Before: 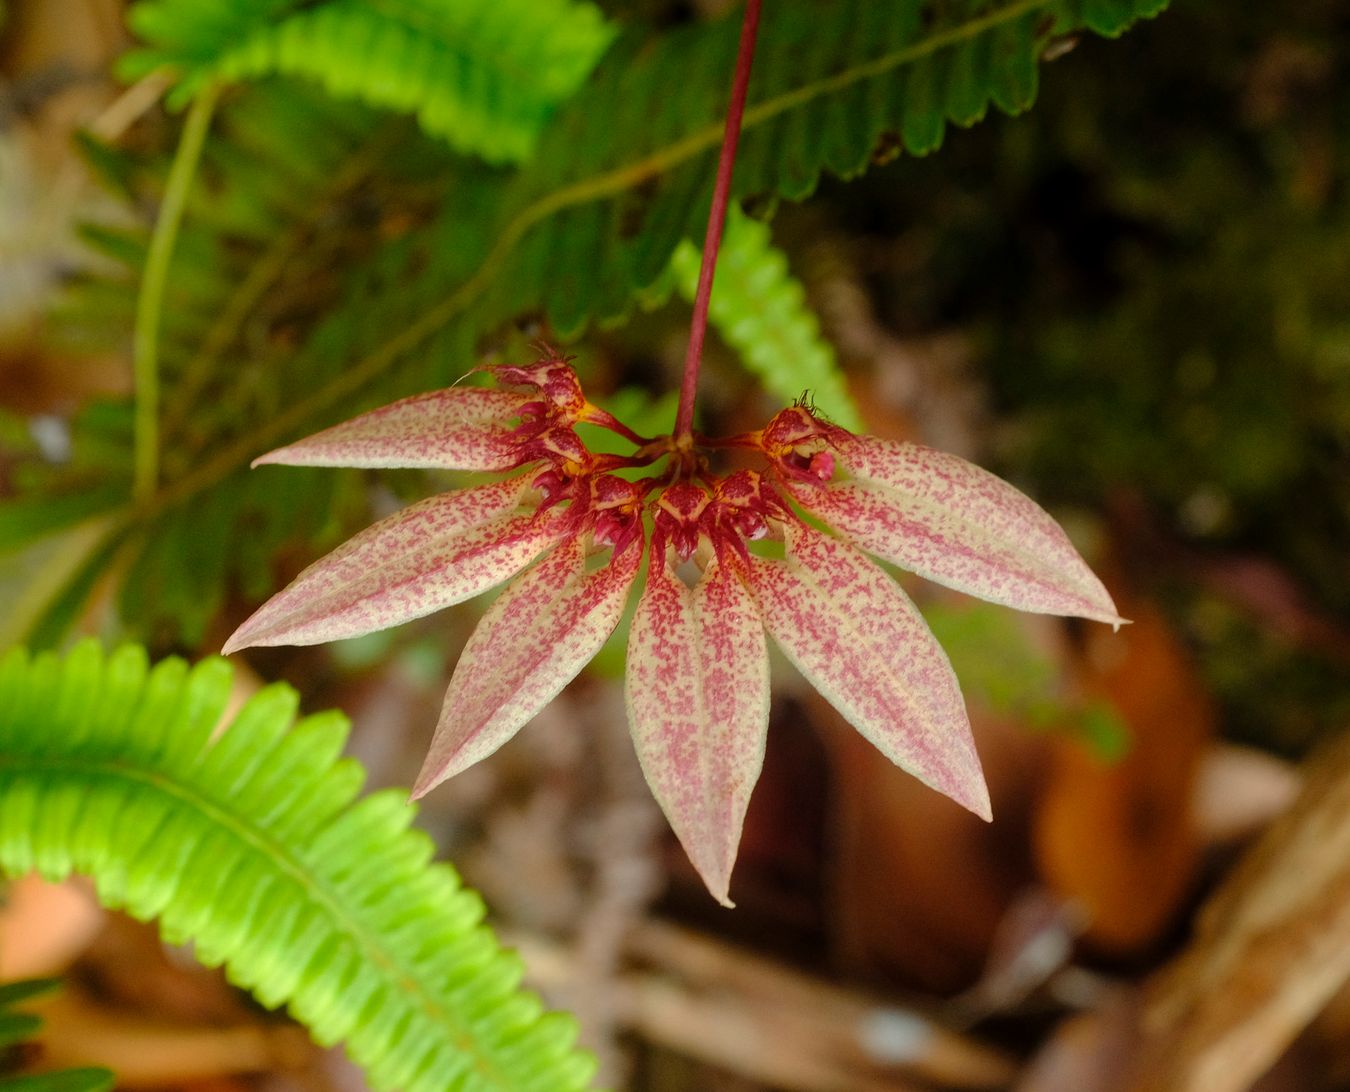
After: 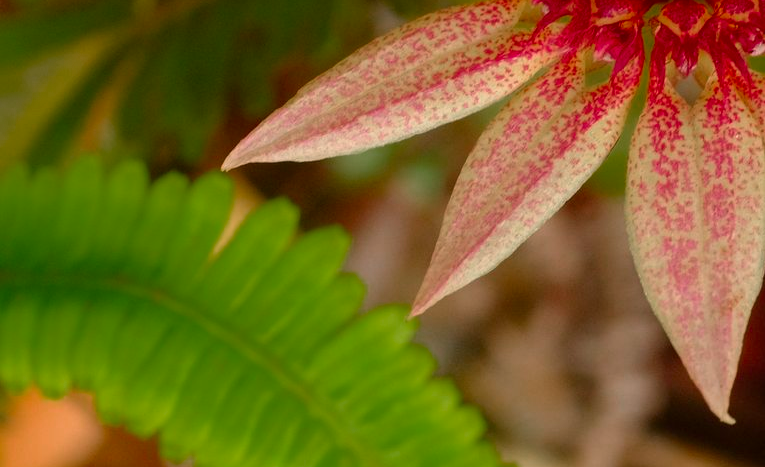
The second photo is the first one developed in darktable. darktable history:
crop: top 44.397%, right 43.309%, bottom 12.751%
color zones: curves: ch0 [(0, 0.48) (0.209, 0.398) (0.305, 0.332) (0.429, 0.493) (0.571, 0.5) (0.714, 0.5) (0.857, 0.5) (1, 0.48)]; ch1 [(0, 0.633) (0.143, 0.586) (0.286, 0.489) (0.429, 0.448) (0.571, 0.31) (0.714, 0.335) (0.857, 0.492) (1, 0.633)]; ch2 [(0, 0.448) (0.143, 0.498) (0.286, 0.5) (0.429, 0.5) (0.571, 0.5) (0.714, 0.5) (0.857, 0.5) (1, 0.448)]
color correction: highlights a* 5.76, highlights b* 4.78
